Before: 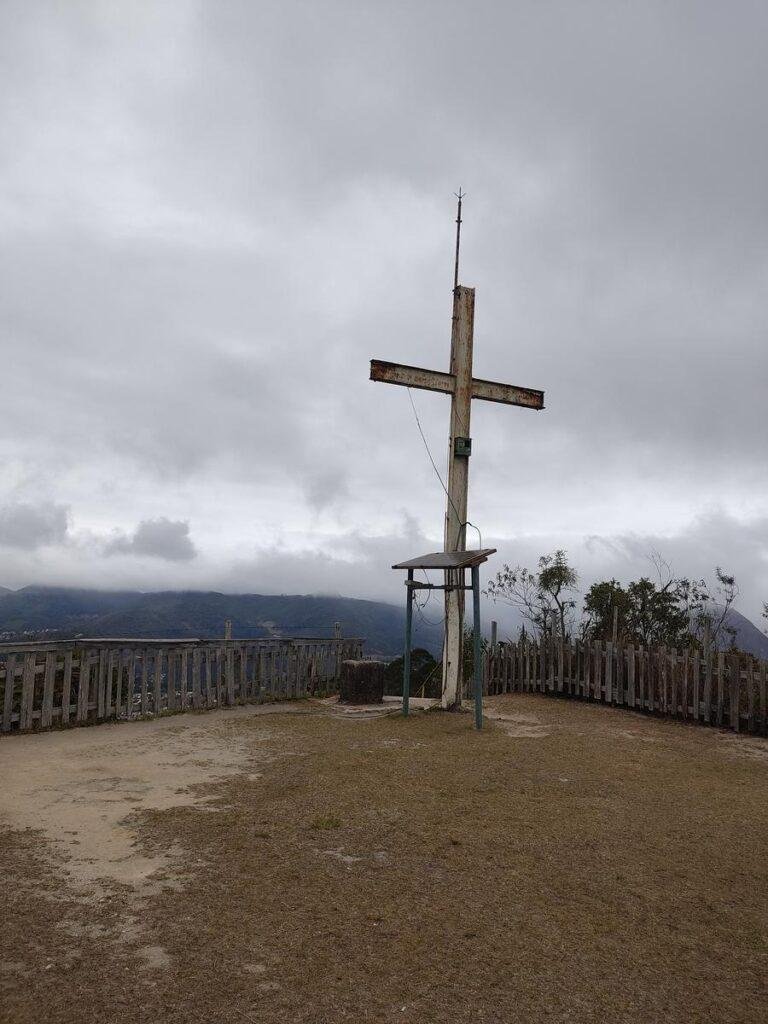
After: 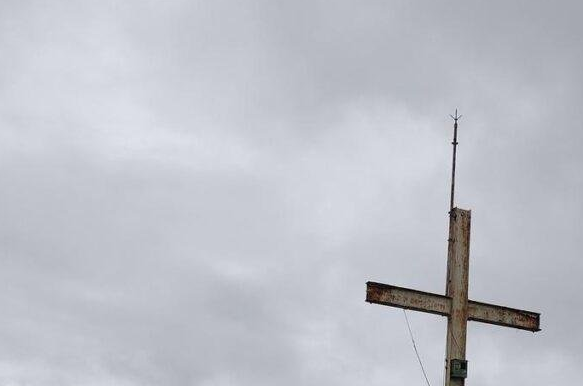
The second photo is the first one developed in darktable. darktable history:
crop: left 0.553%, top 7.637%, right 23.409%, bottom 54.579%
